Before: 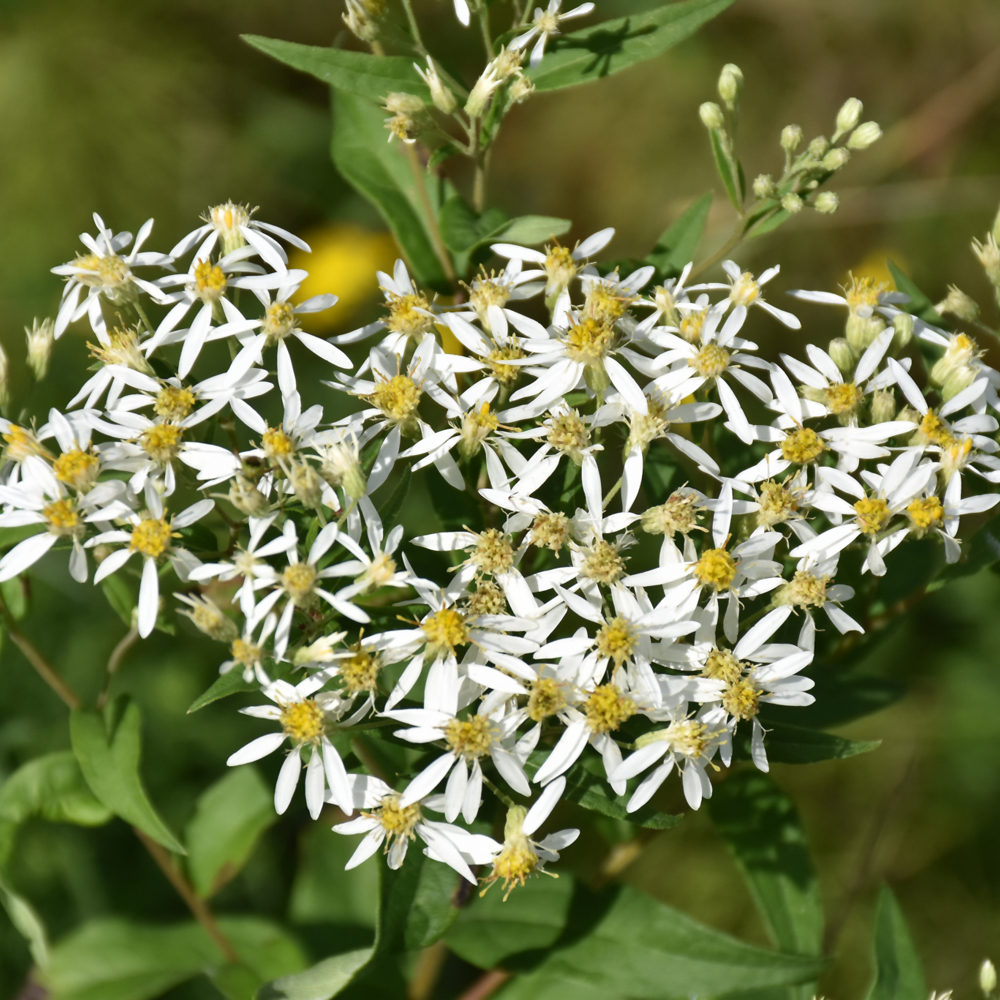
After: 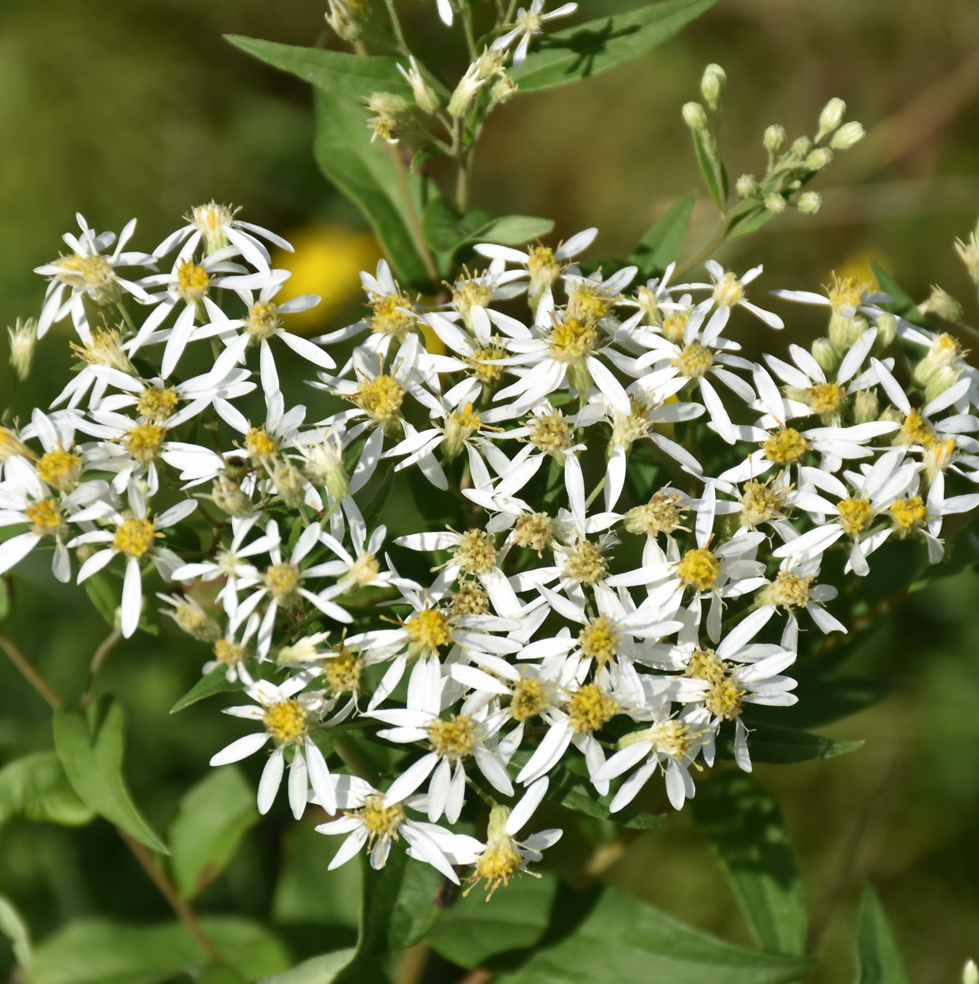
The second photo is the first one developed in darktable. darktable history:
crop: left 1.724%, right 0.284%, bottom 1.545%
